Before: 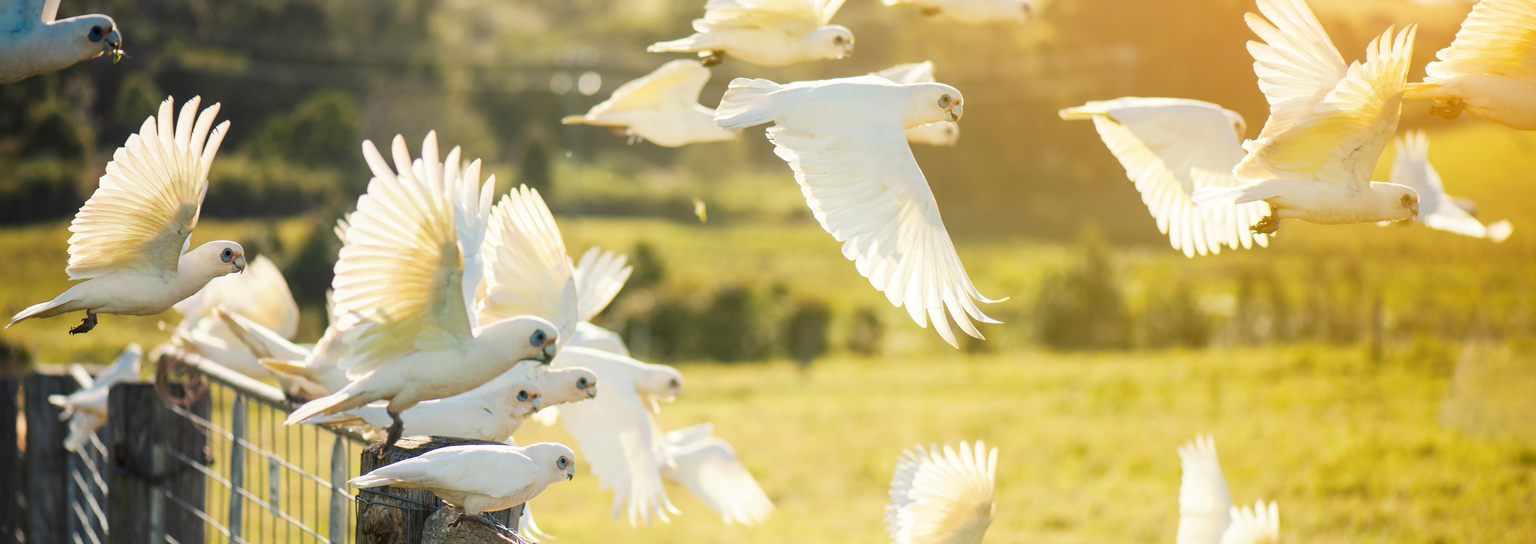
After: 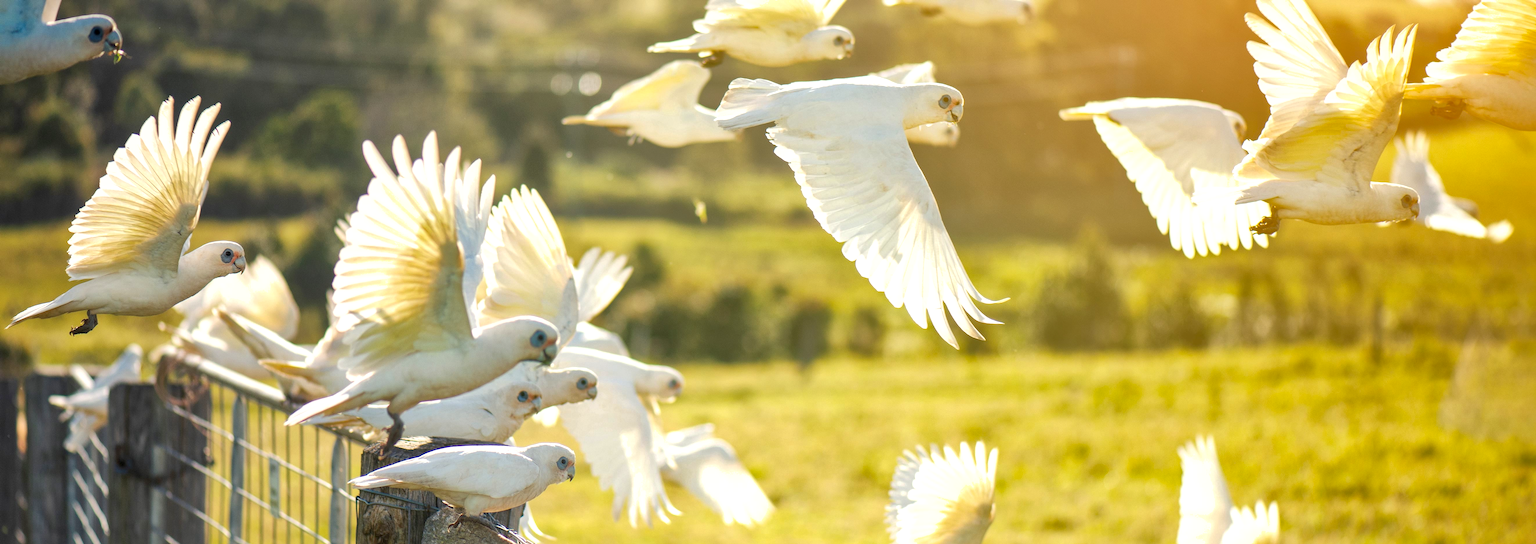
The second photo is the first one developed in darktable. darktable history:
local contrast: highlights 100%, shadows 100%, detail 120%, midtone range 0.2
shadows and highlights: on, module defaults
exposure: exposure 0.217 EV, compensate highlight preservation false
